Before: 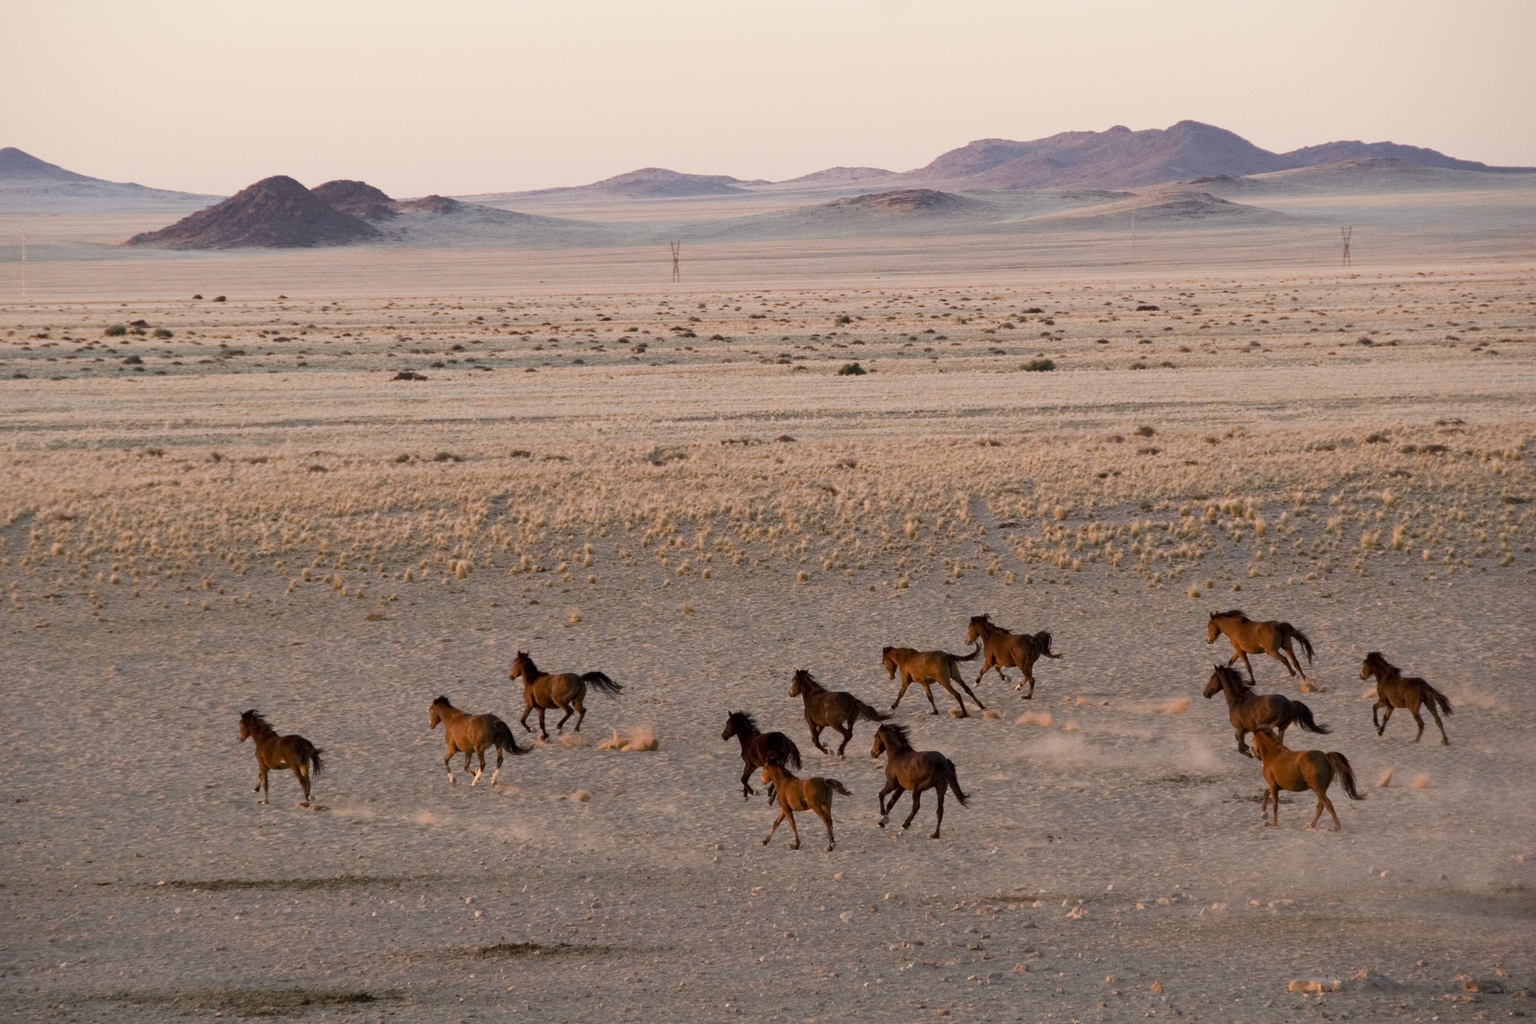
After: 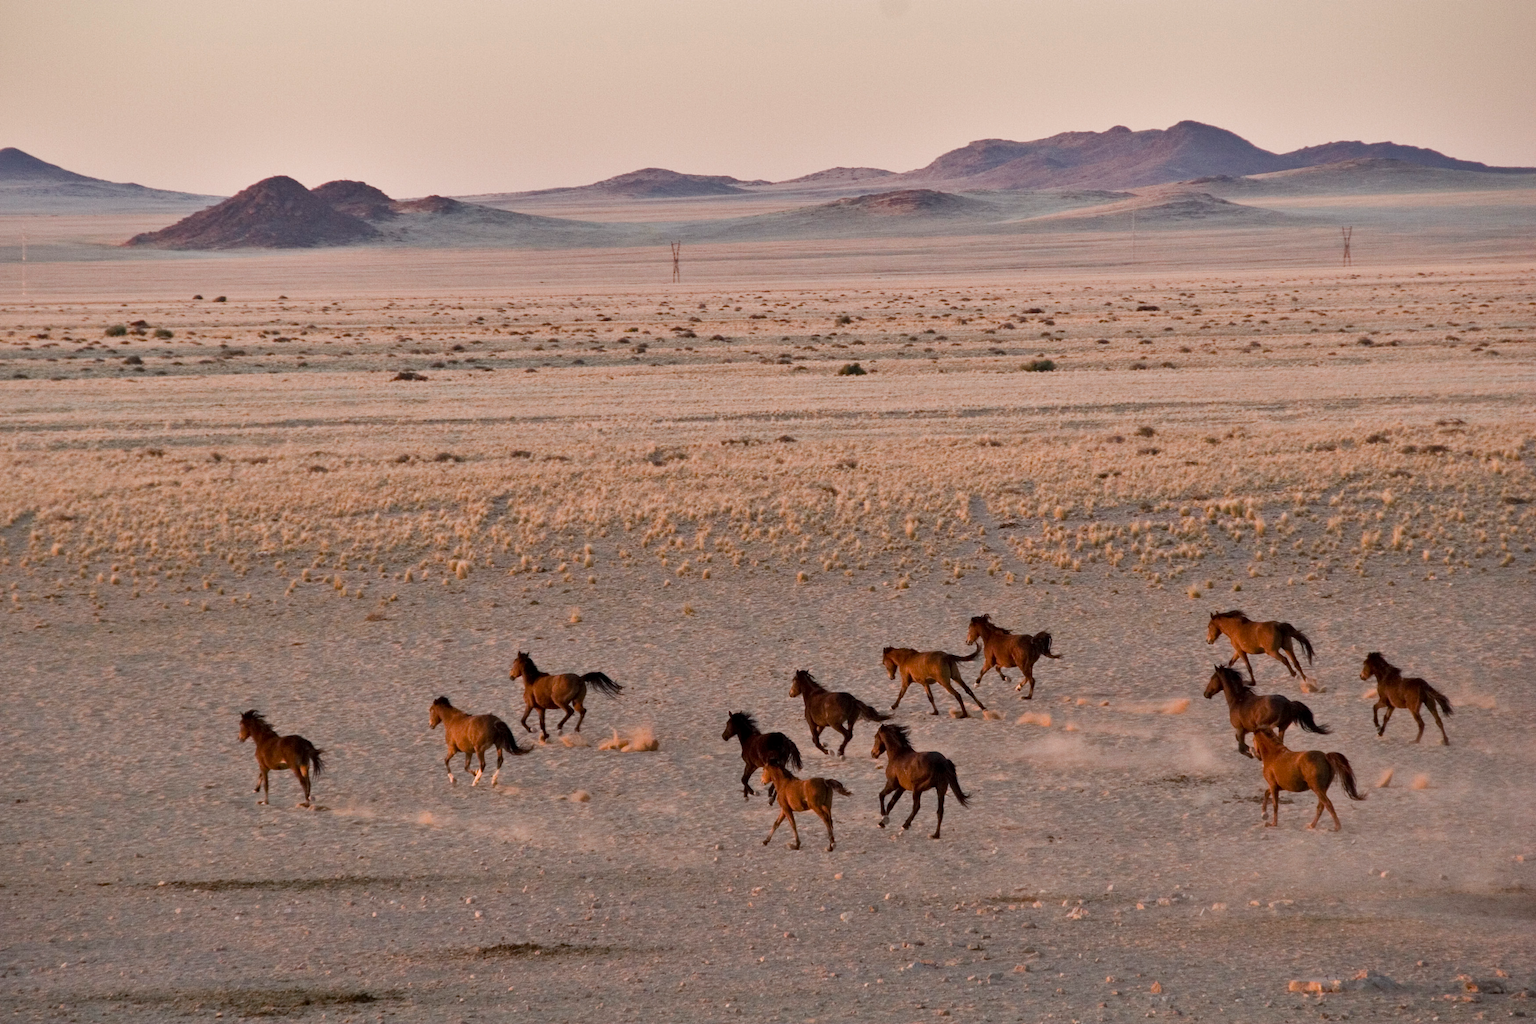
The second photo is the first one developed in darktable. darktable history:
shadows and highlights: shadows 60.17, highlights -60.3, soften with gaussian
